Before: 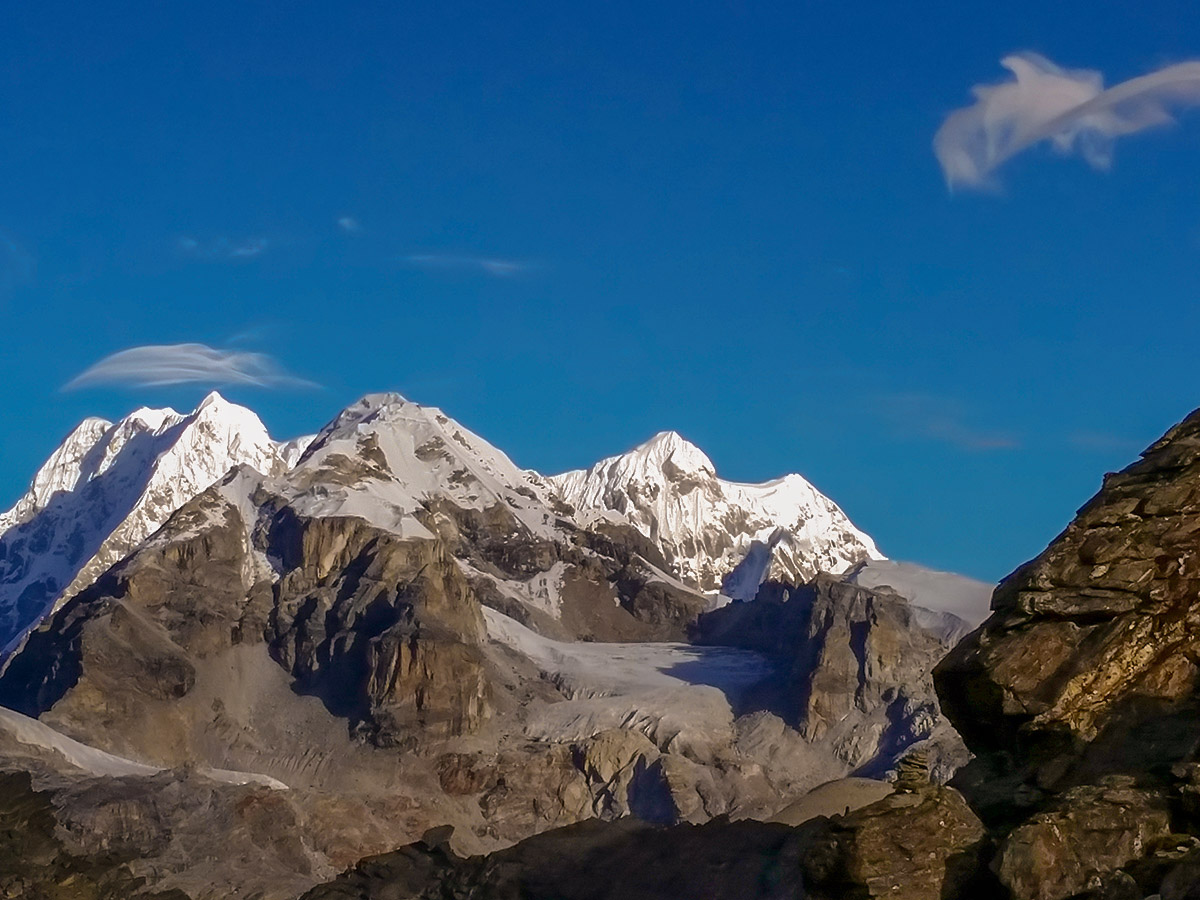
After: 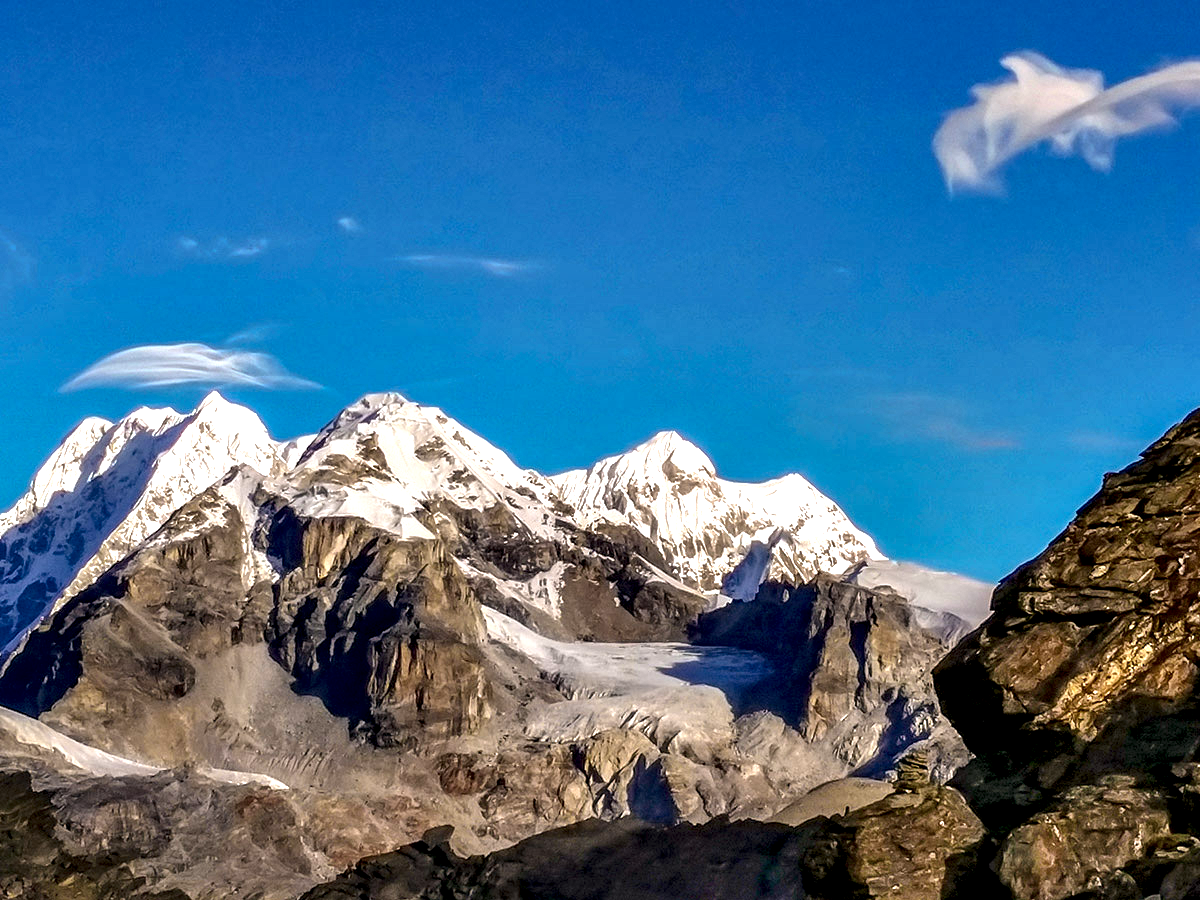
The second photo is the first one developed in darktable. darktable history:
local contrast: detail 130%
exposure: exposure 0.727 EV, compensate highlight preservation false
contrast equalizer: octaves 7, y [[0.6 ×6], [0.55 ×6], [0 ×6], [0 ×6], [0 ×6]]
